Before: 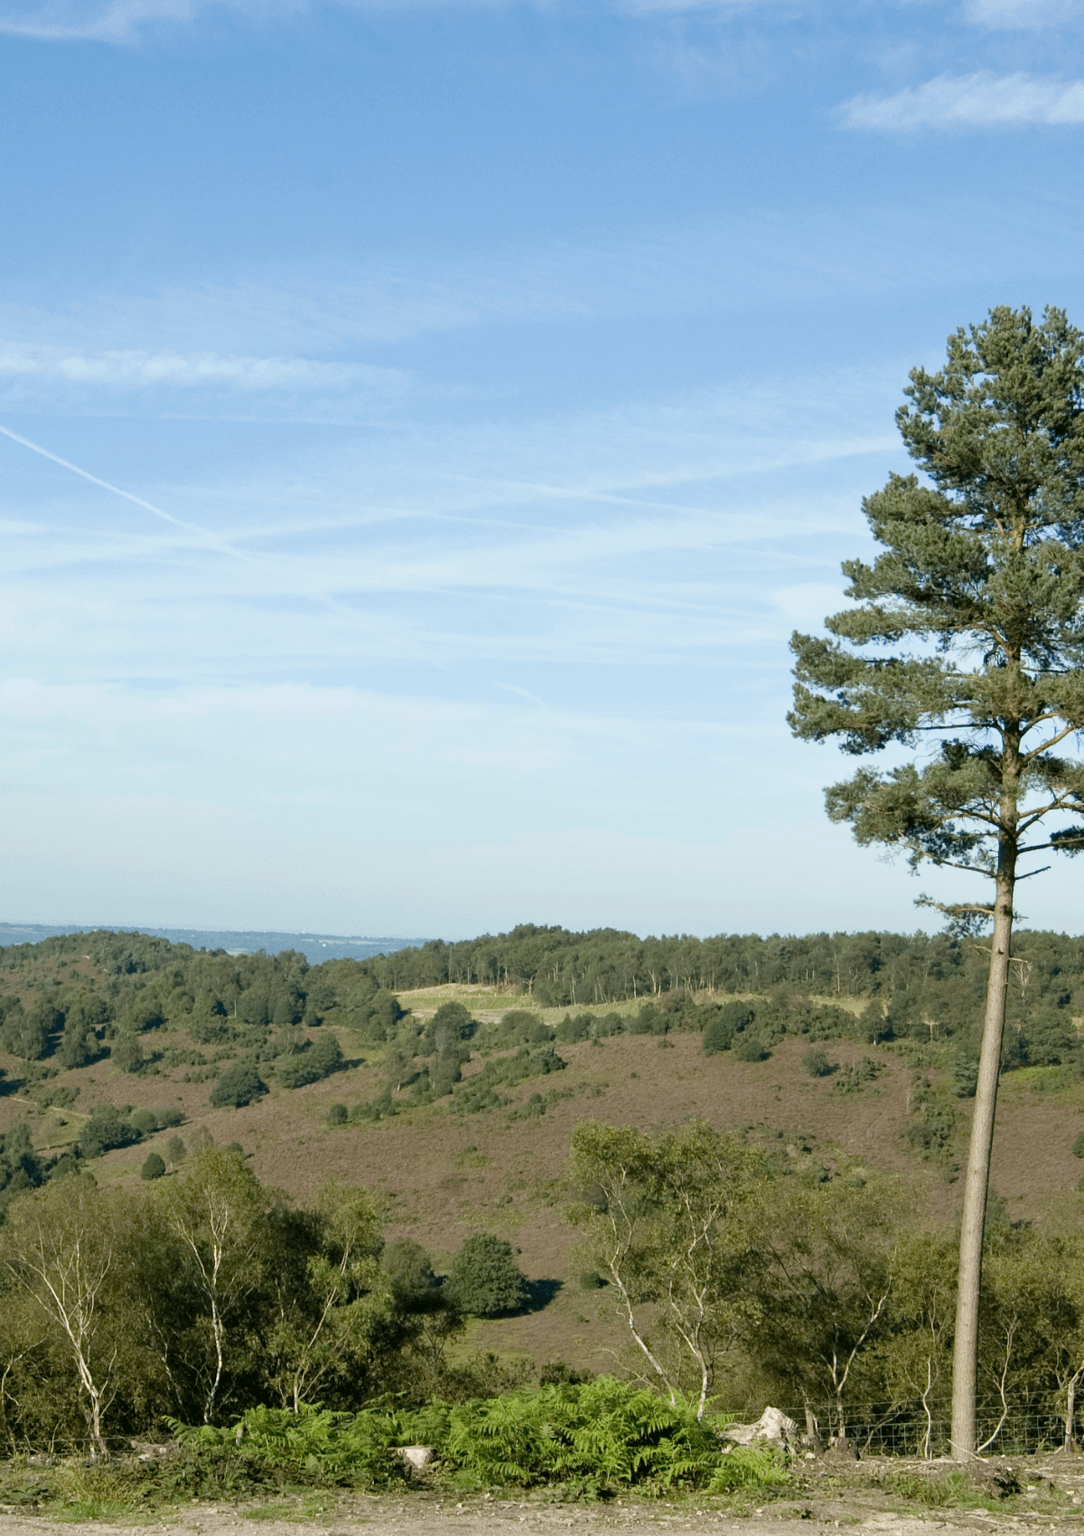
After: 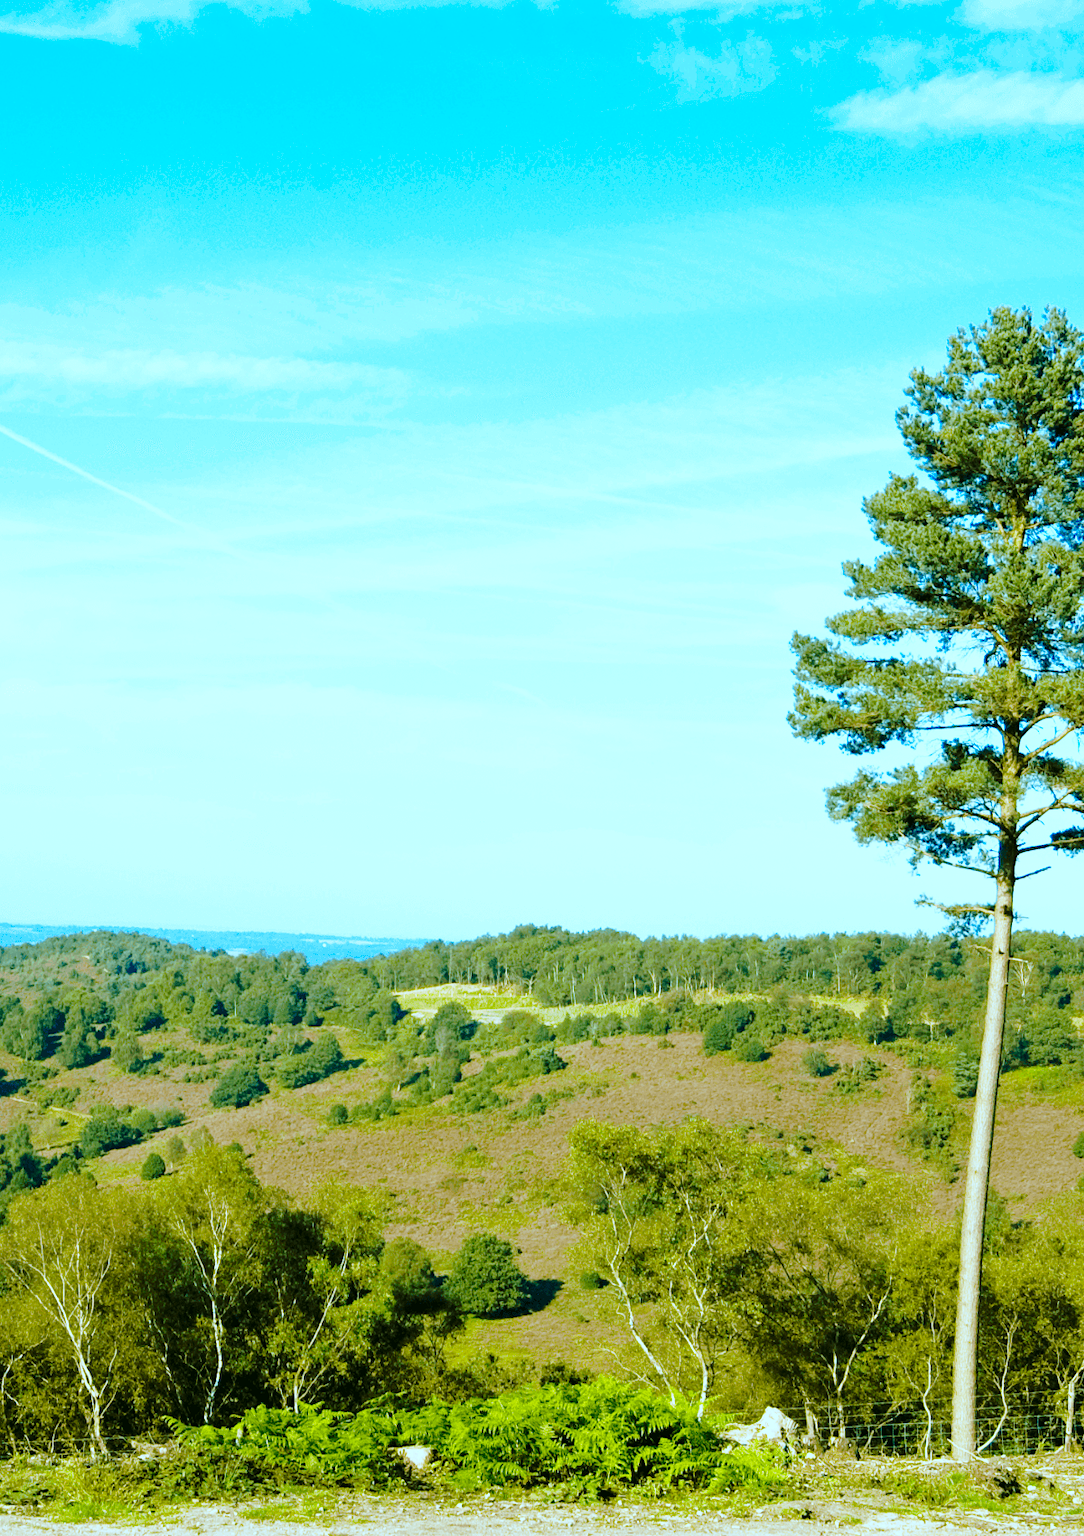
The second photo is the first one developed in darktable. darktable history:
base curve: curves: ch0 [(0, 0) (0.032, 0.037) (0.105, 0.228) (0.435, 0.76) (0.856, 0.983) (1, 1)], preserve colors none
color balance rgb: linear chroma grading › global chroma 23.15%, perceptual saturation grading › global saturation 28.7%, perceptual saturation grading › mid-tones 12.04%, perceptual saturation grading › shadows 10.19%, global vibrance 22.22%
color correction: highlights a* -9.35, highlights b* -23.15
